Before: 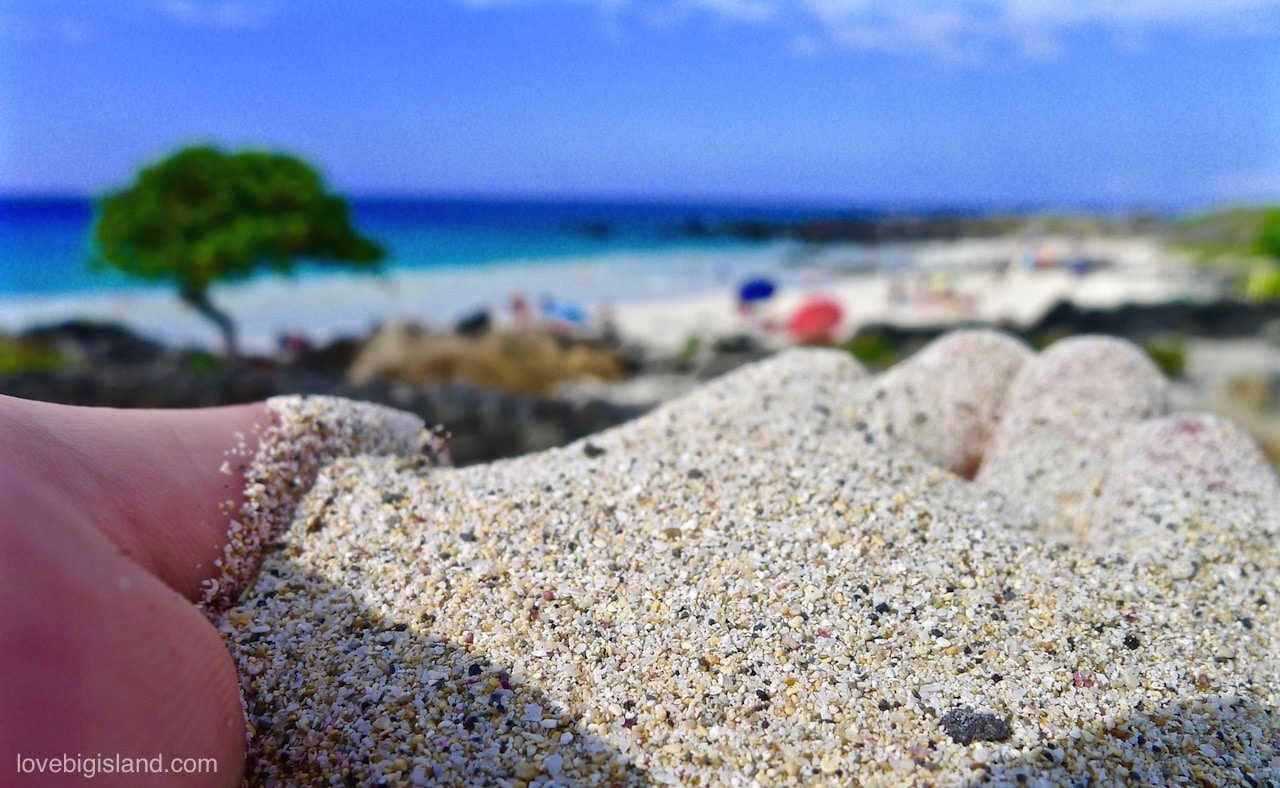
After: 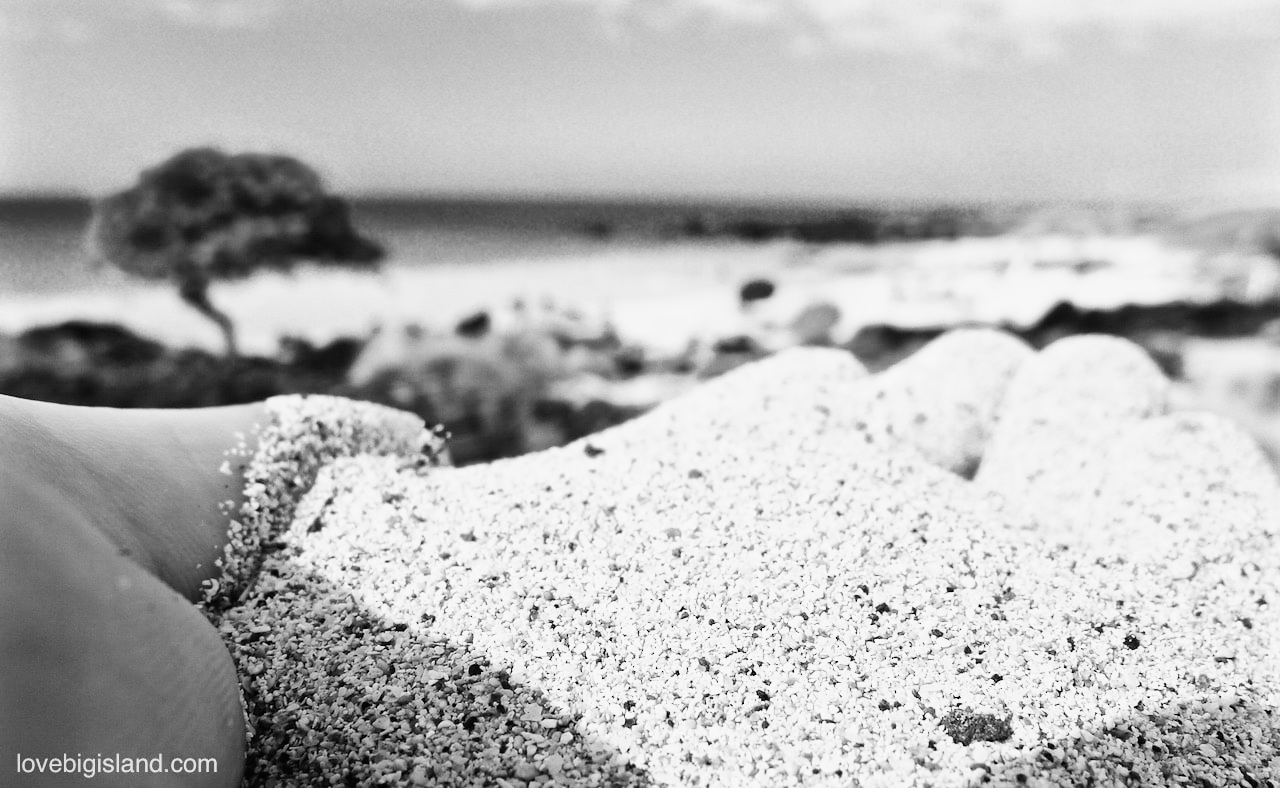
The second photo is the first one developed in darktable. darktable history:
monochrome: a -35.87, b 49.73, size 1.7
base curve: curves: ch0 [(0, 0) (0.007, 0.004) (0.027, 0.03) (0.046, 0.07) (0.207, 0.54) (0.442, 0.872) (0.673, 0.972) (1, 1)], preserve colors none
